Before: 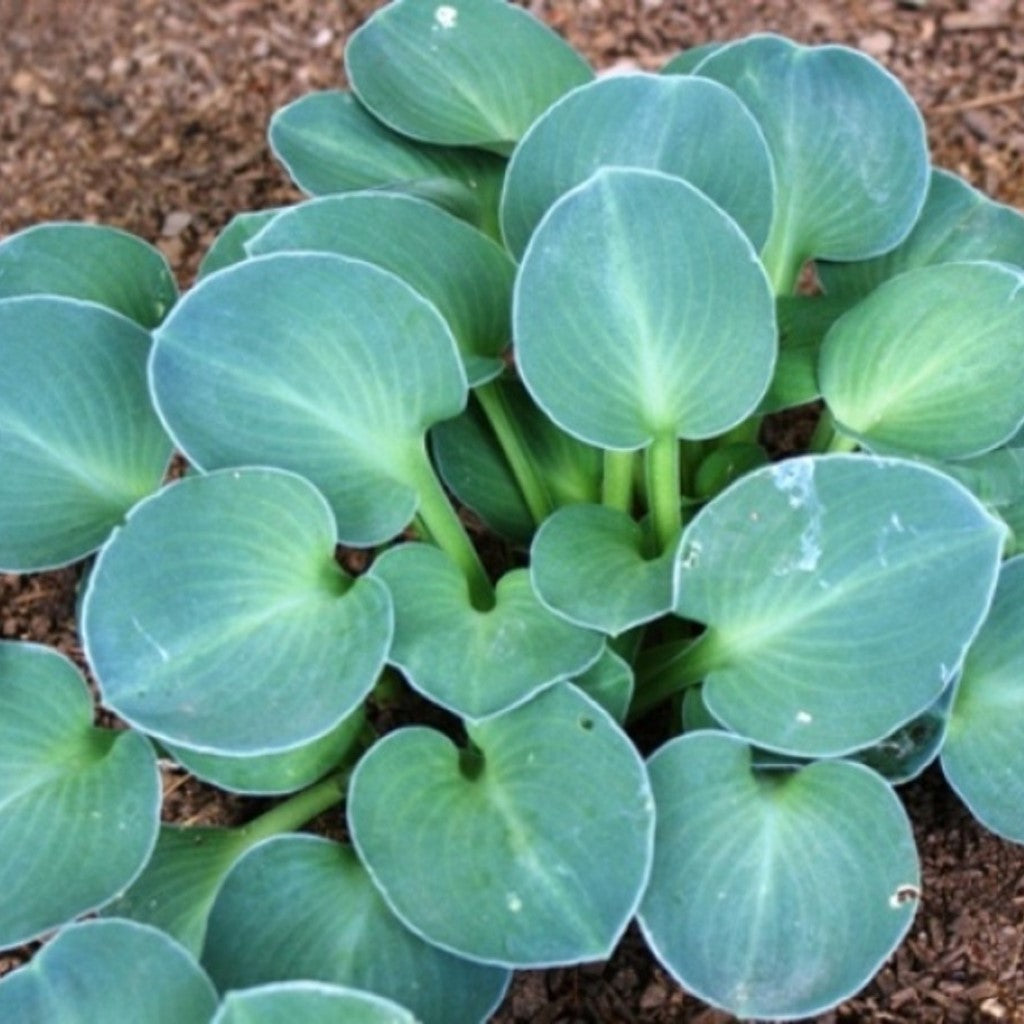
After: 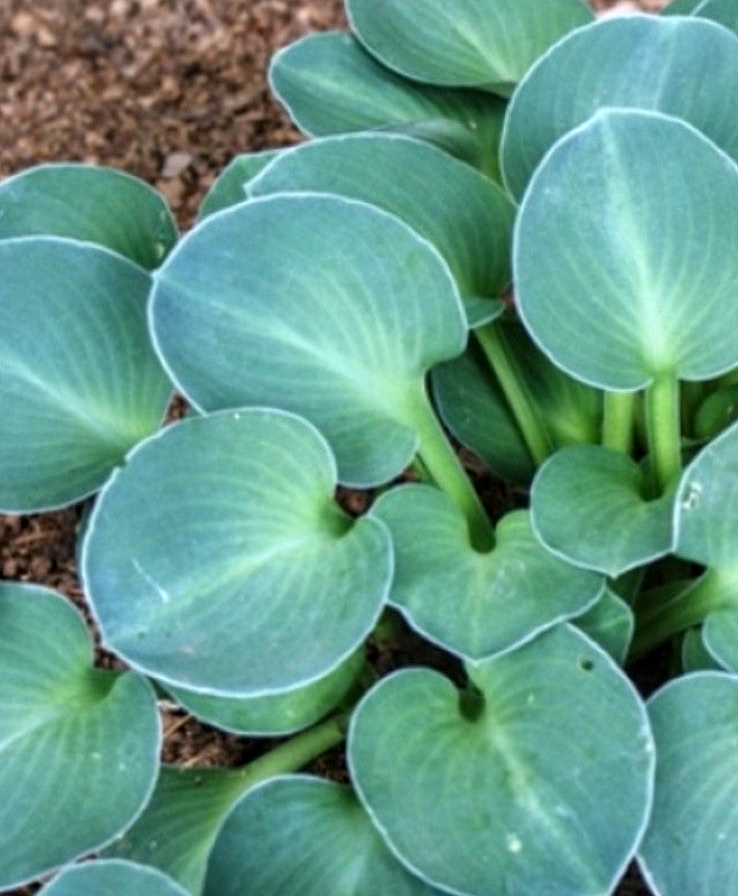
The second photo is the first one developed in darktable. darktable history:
local contrast: on, module defaults
crop: top 5.803%, right 27.864%, bottom 5.804%
